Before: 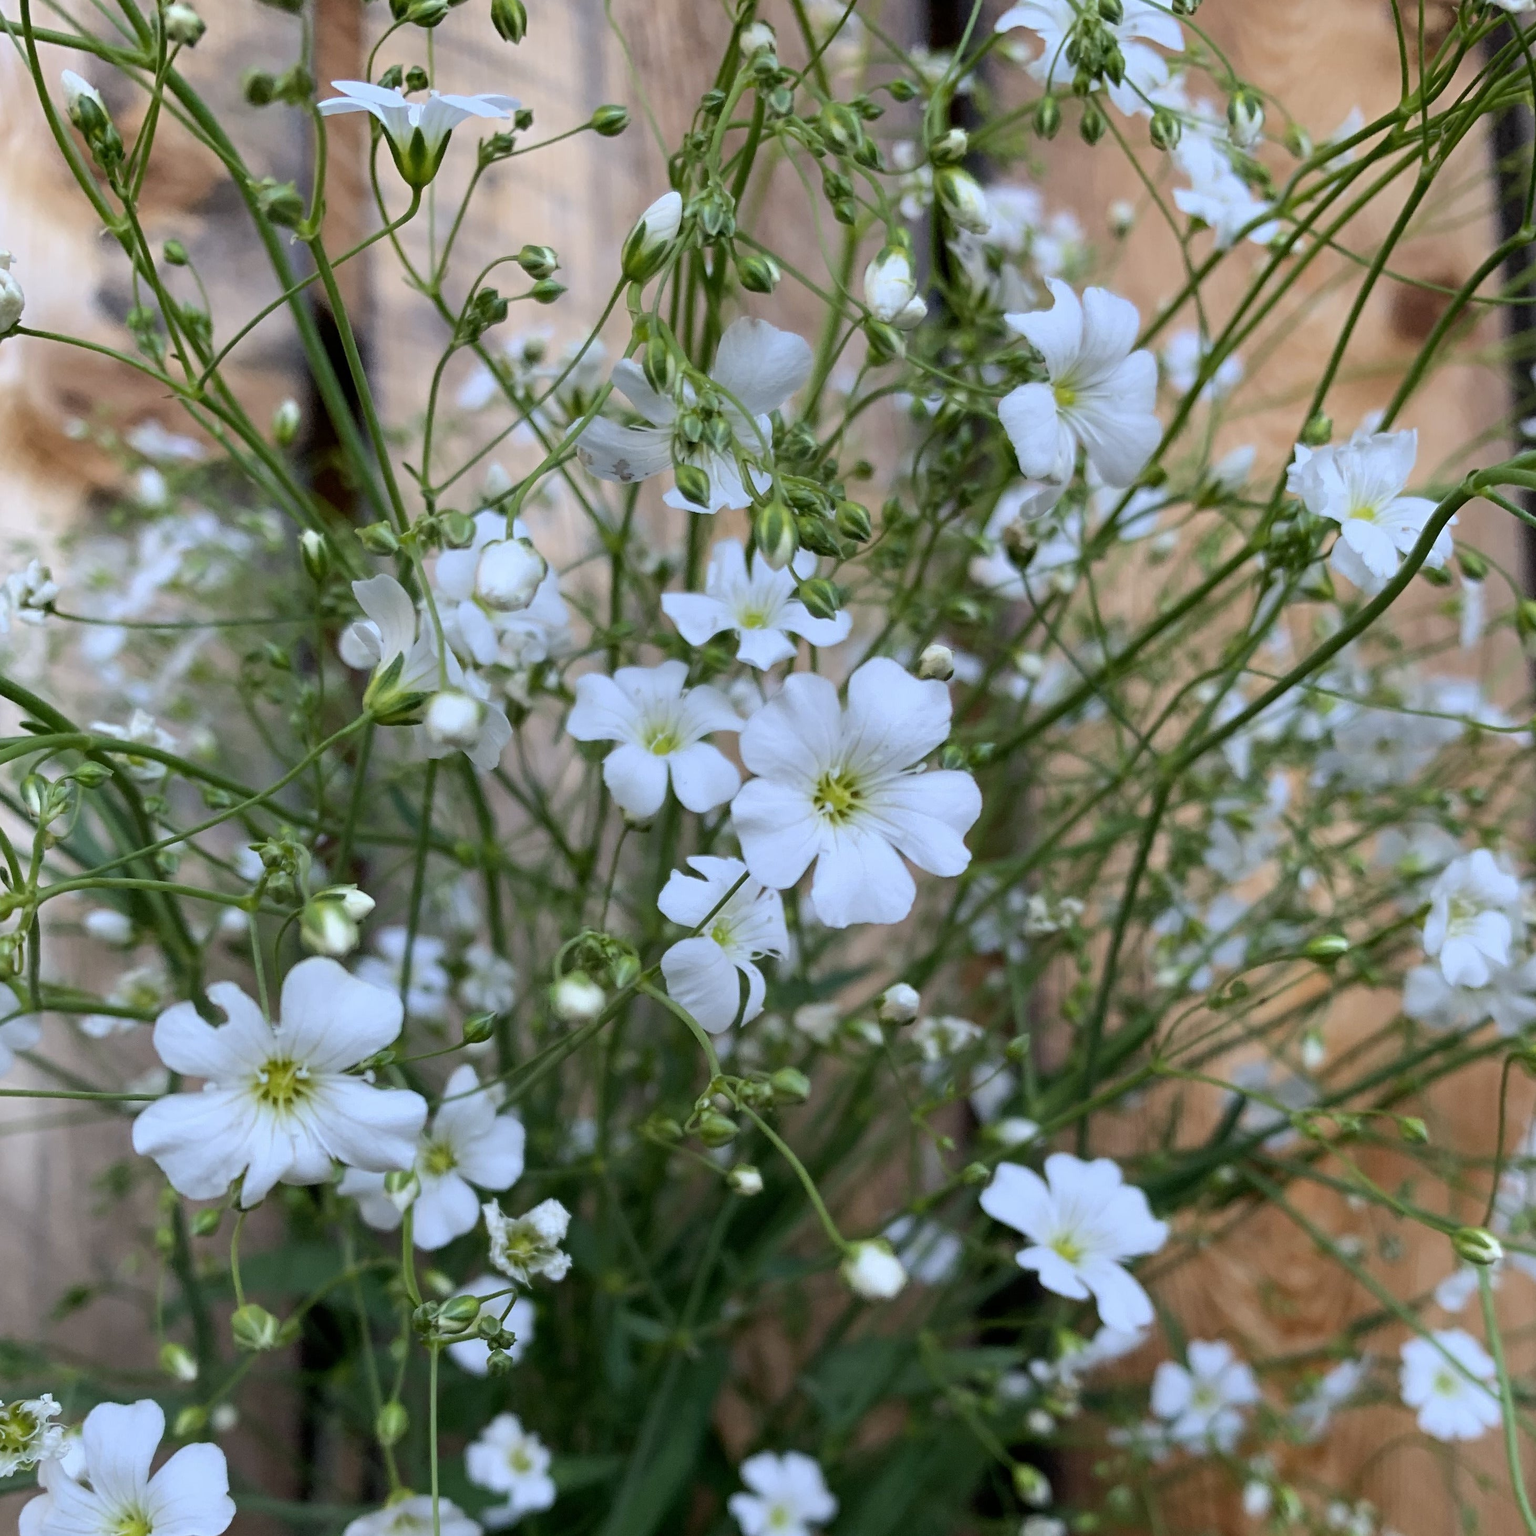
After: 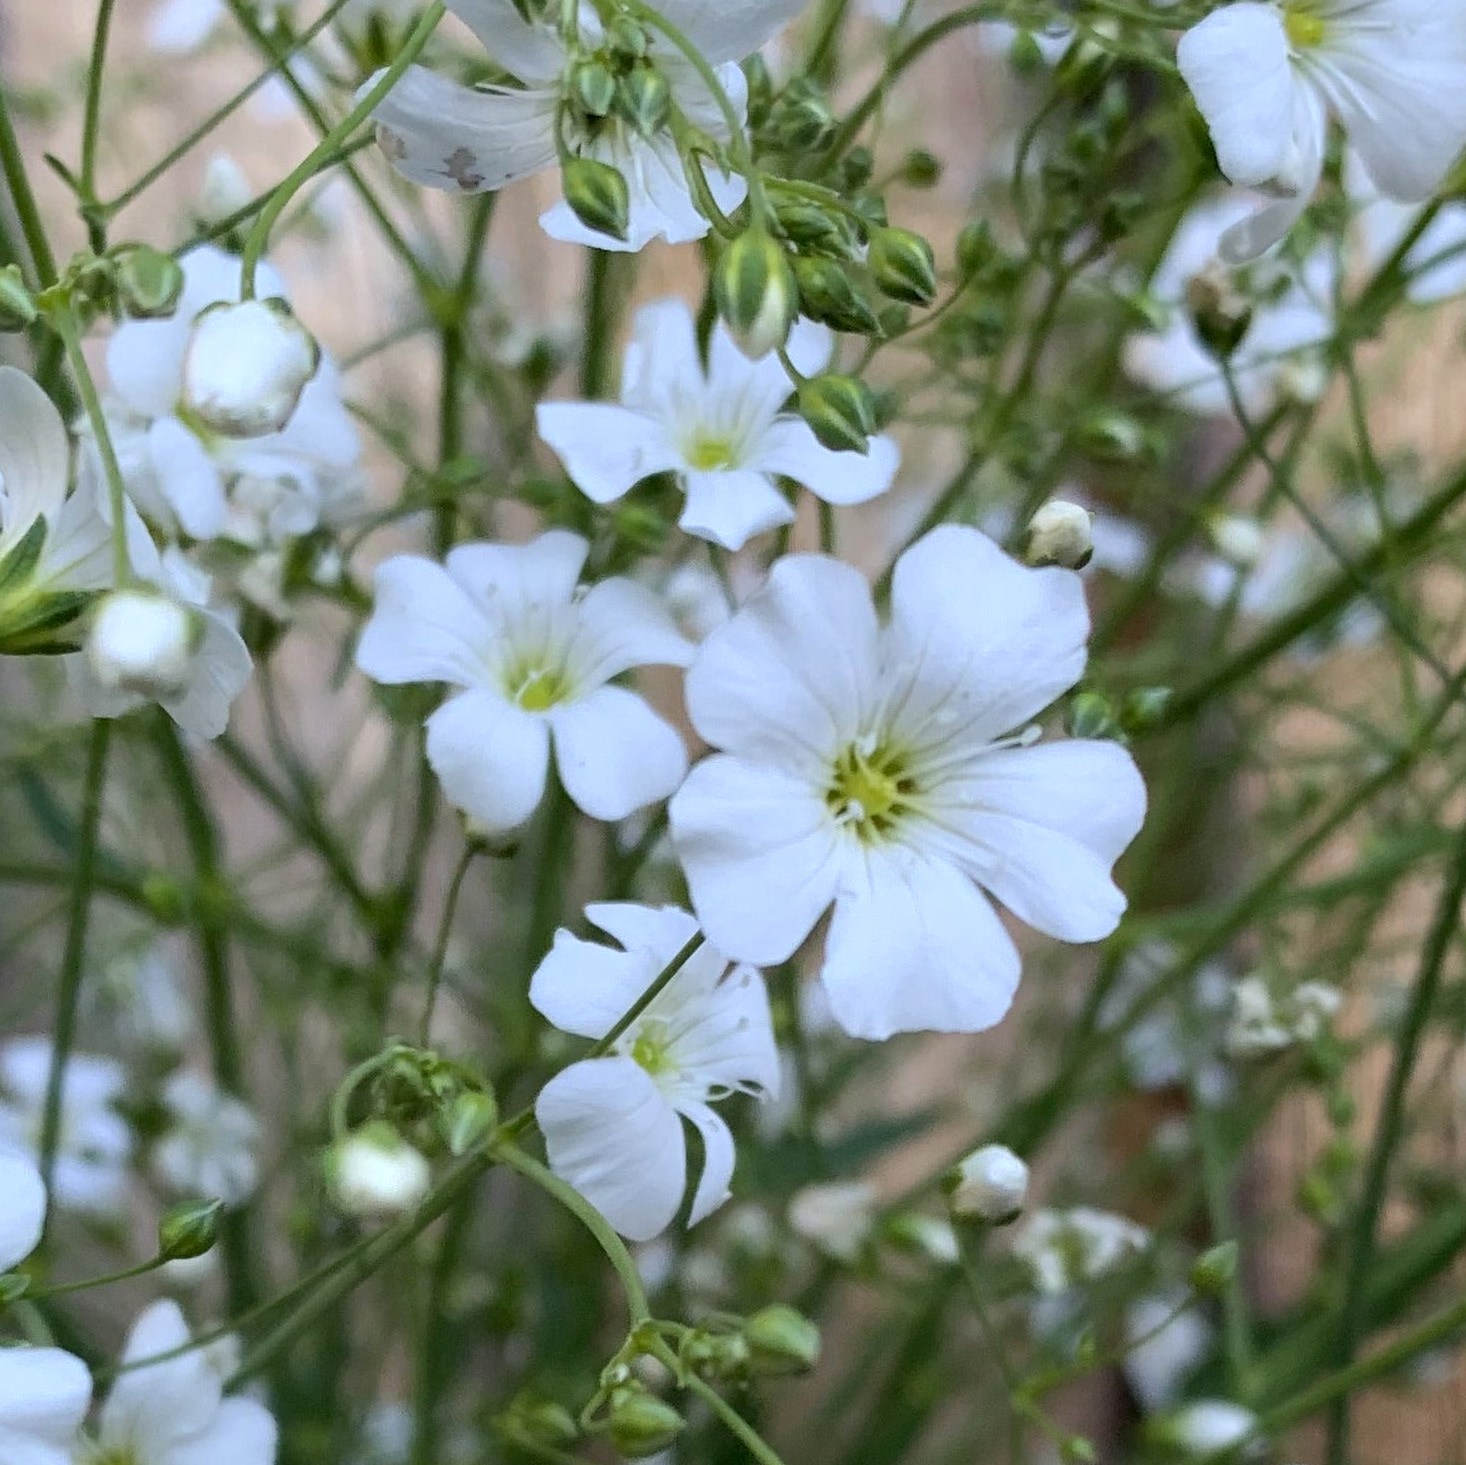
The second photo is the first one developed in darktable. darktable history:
crop: left 24.719%, top 24.849%, right 25.094%, bottom 25.028%
exposure: black level correction 0.001, exposure 0.194 EV, compensate highlight preservation false
